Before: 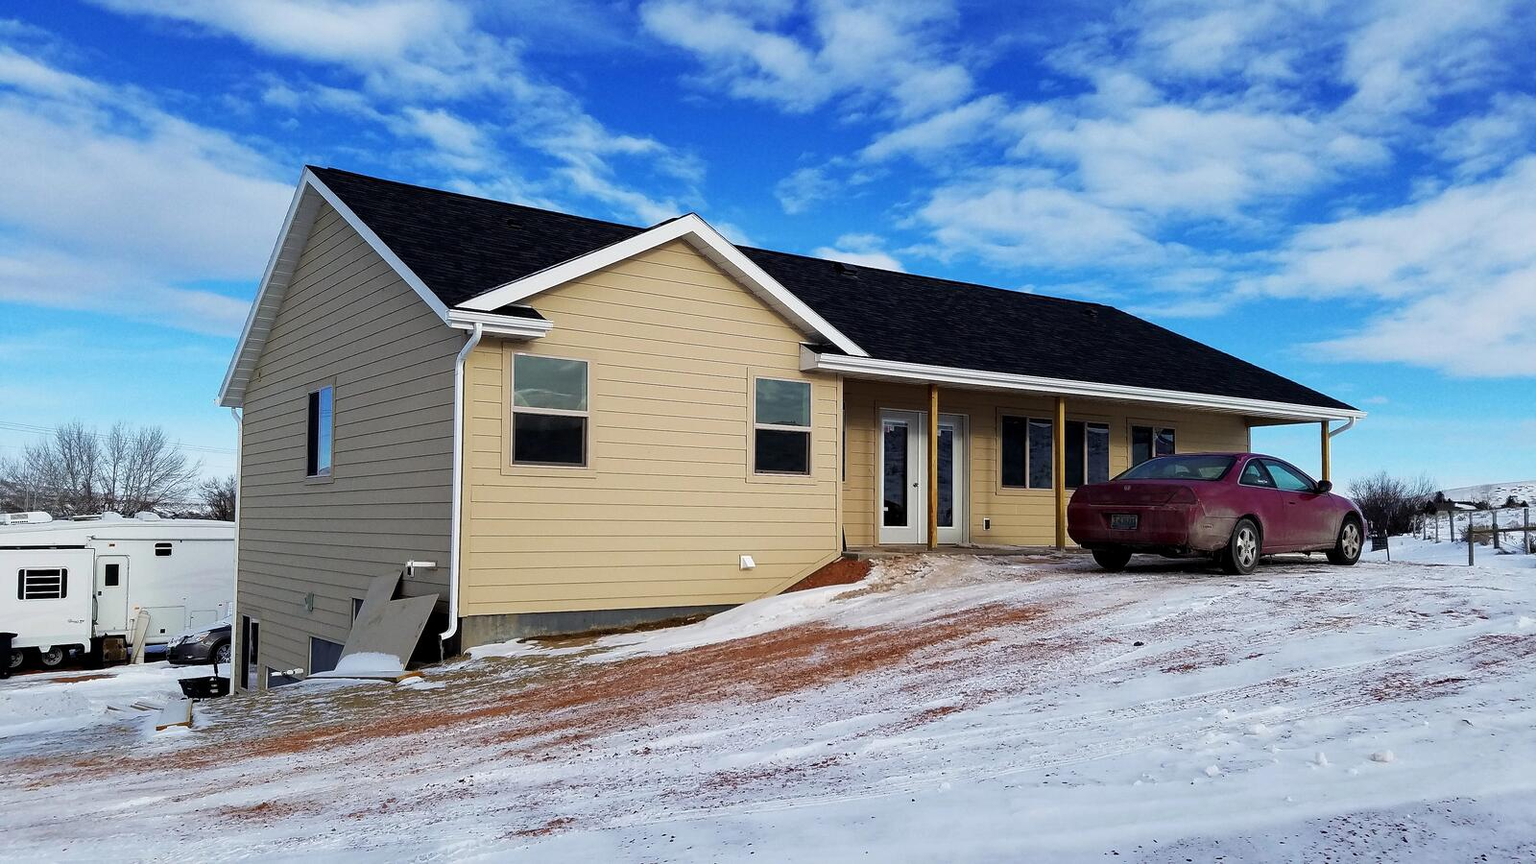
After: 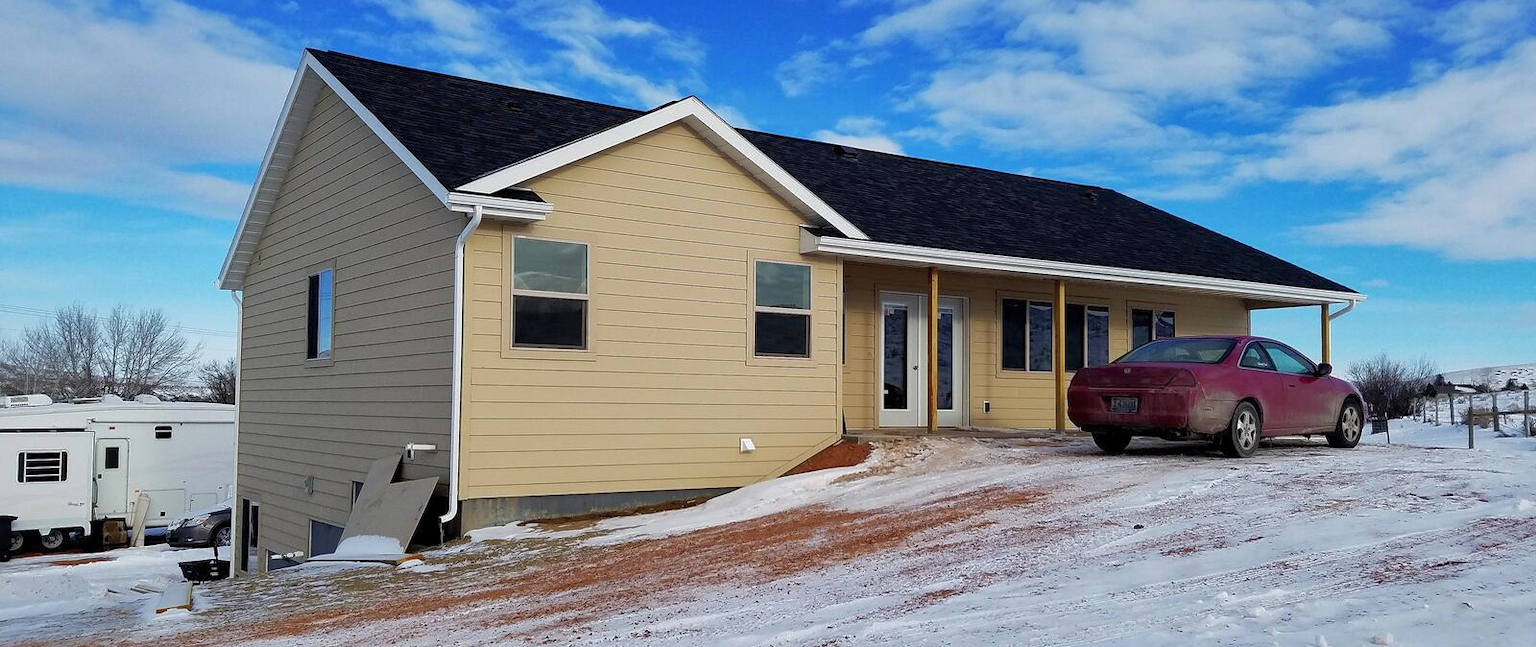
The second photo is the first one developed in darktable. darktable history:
shadows and highlights: on, module defaults
crop: top 13.64%, bottom 11.389%
